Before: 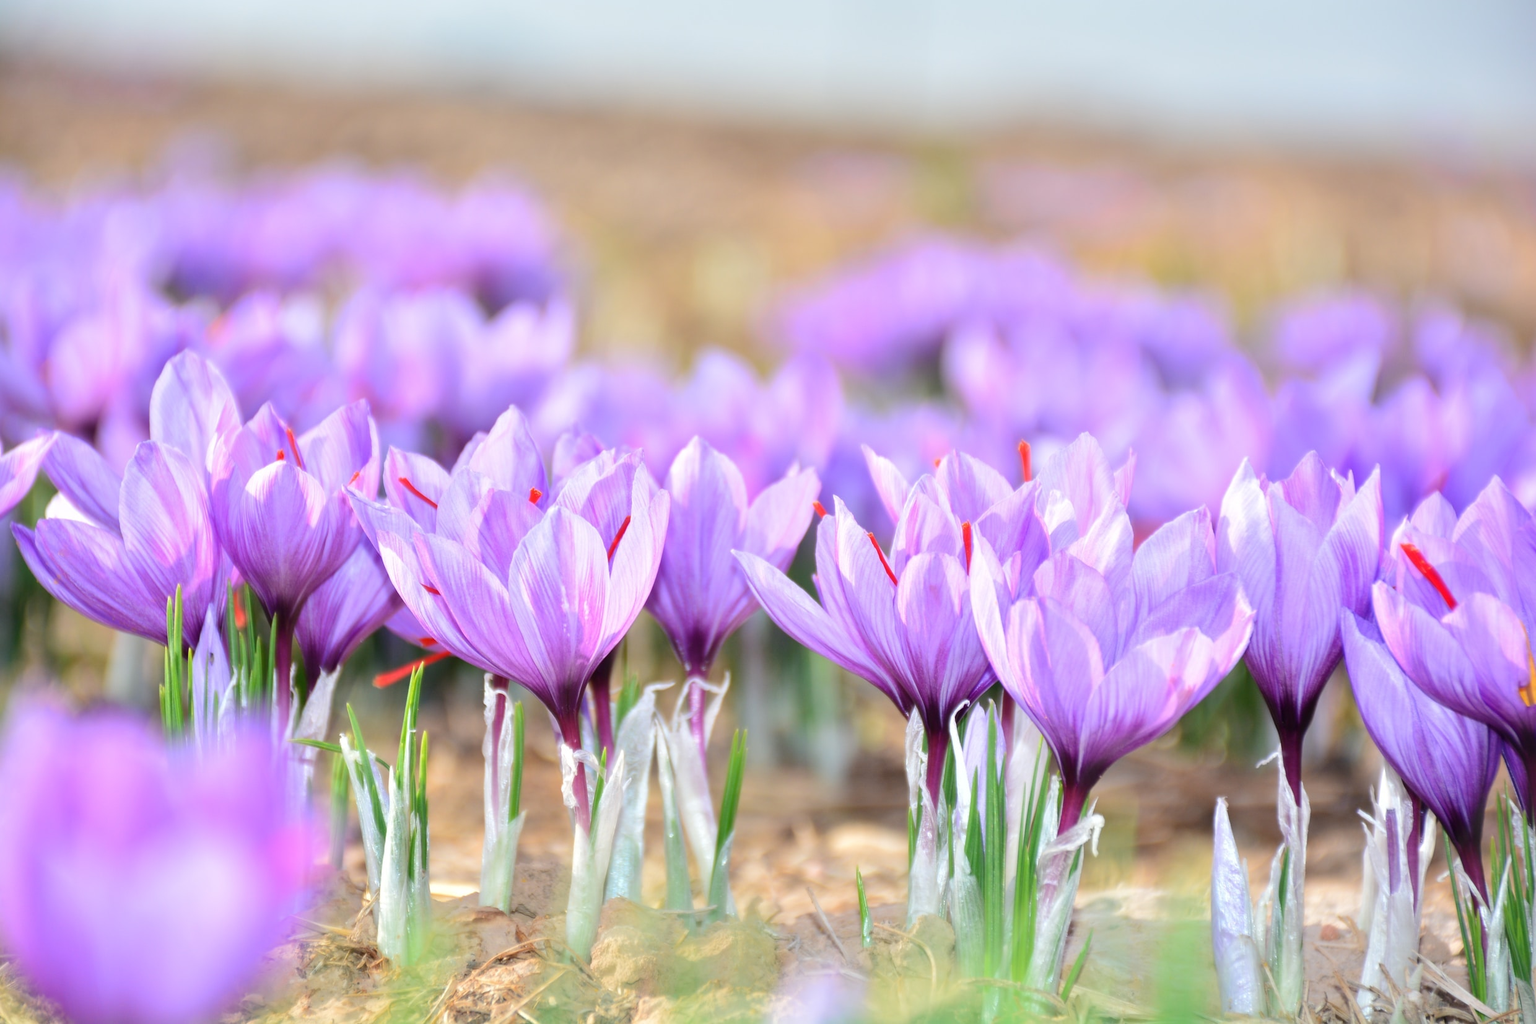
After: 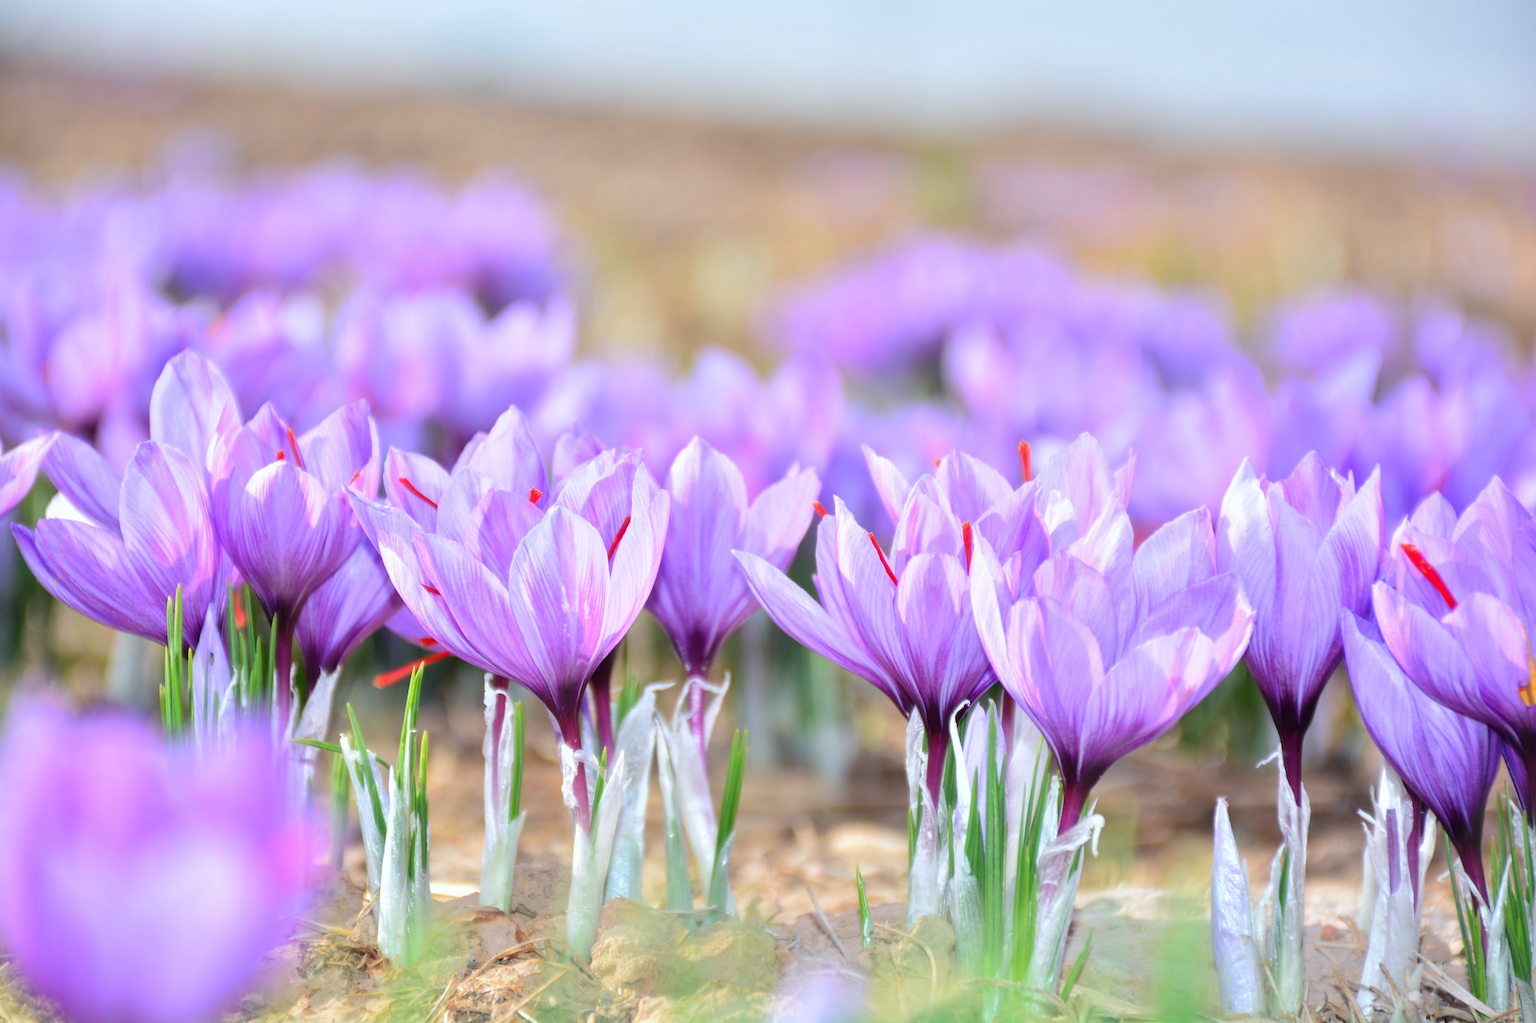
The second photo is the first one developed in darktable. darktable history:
white balance: red 0.974, blue 1.044
color zones: curves: ch1 [(0, 0.513) (0.143, 0.524) (0.286, 0.511) (0.429, 0.506) (0.571, 0.503) (0.714, 0.503) (0.857, 0.508) (1, 0.513)]
